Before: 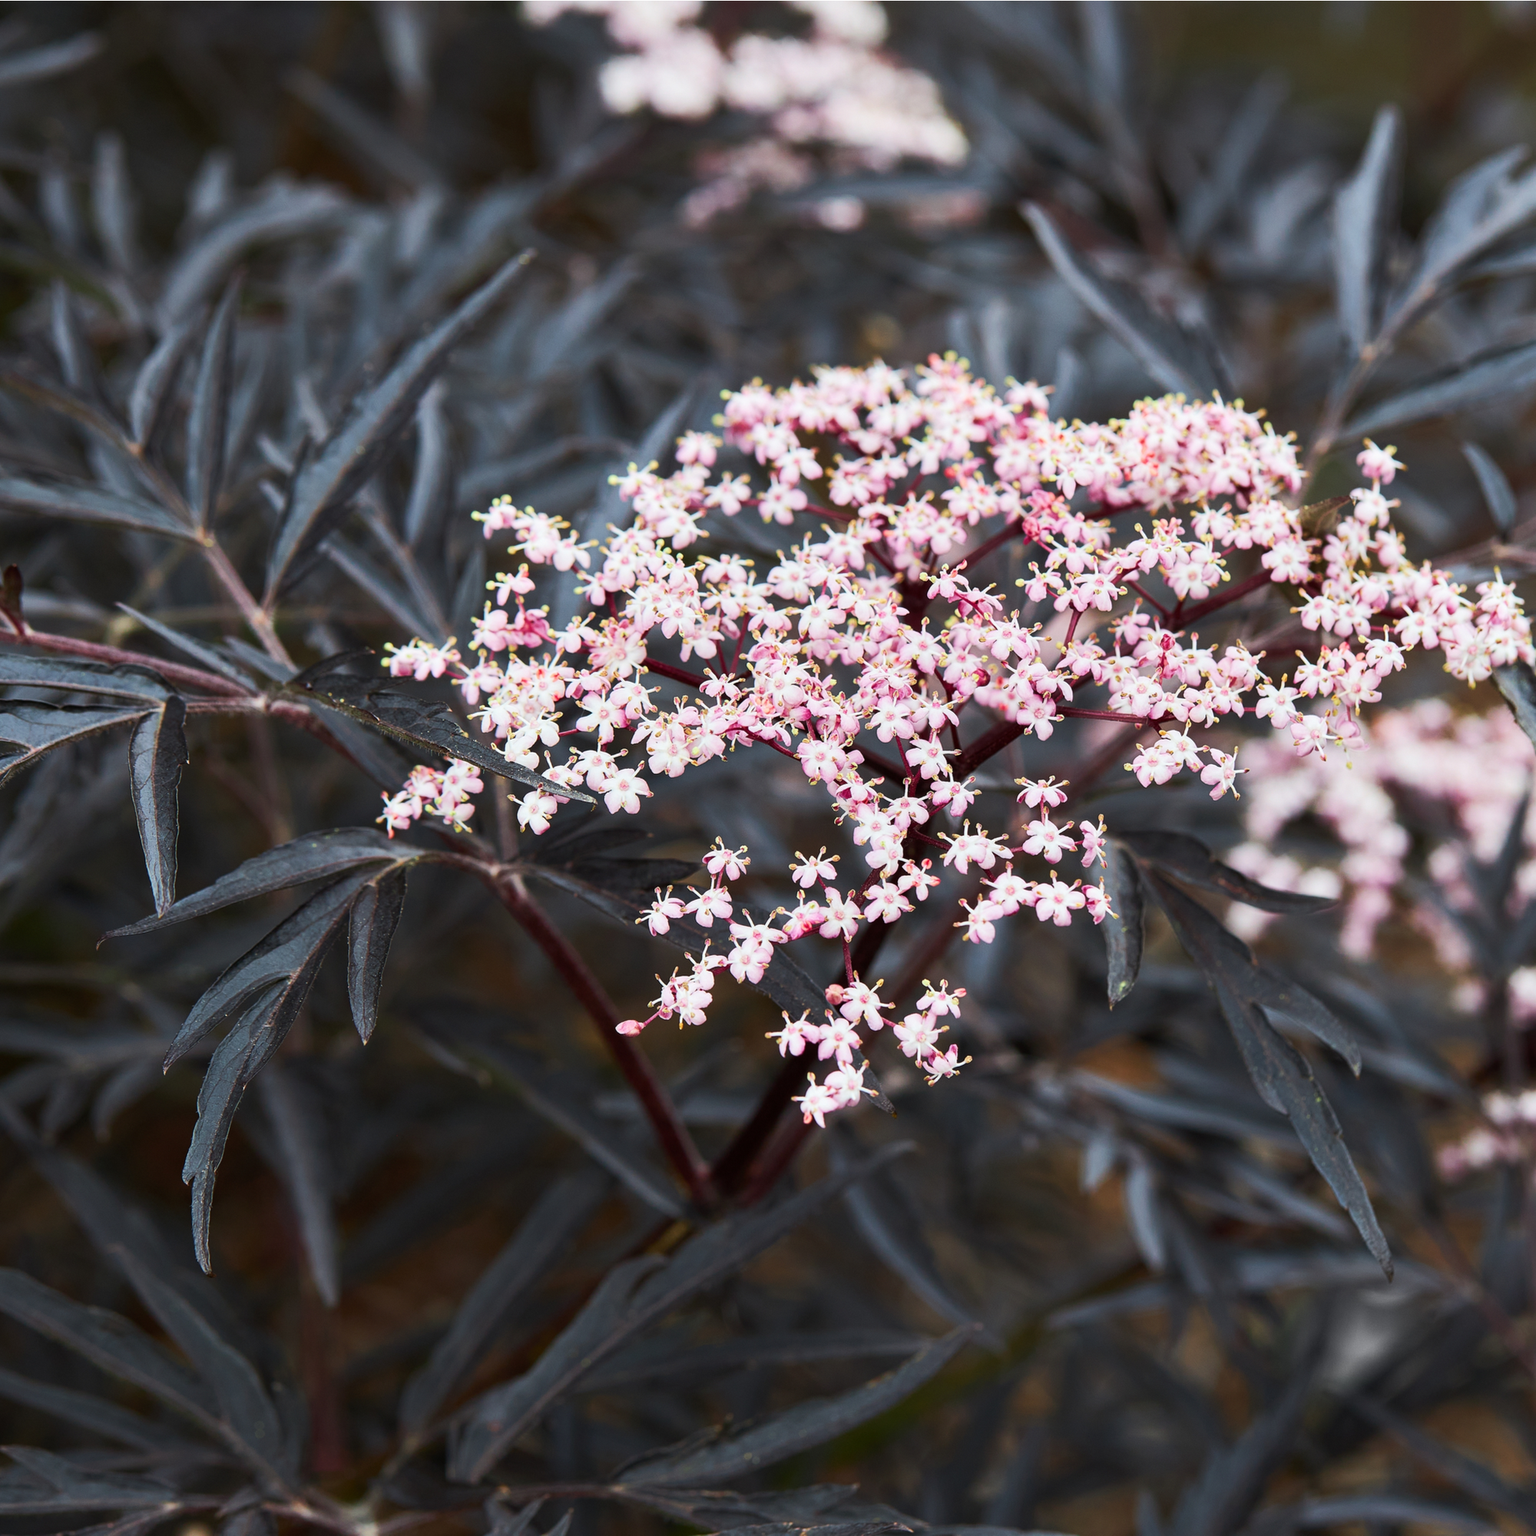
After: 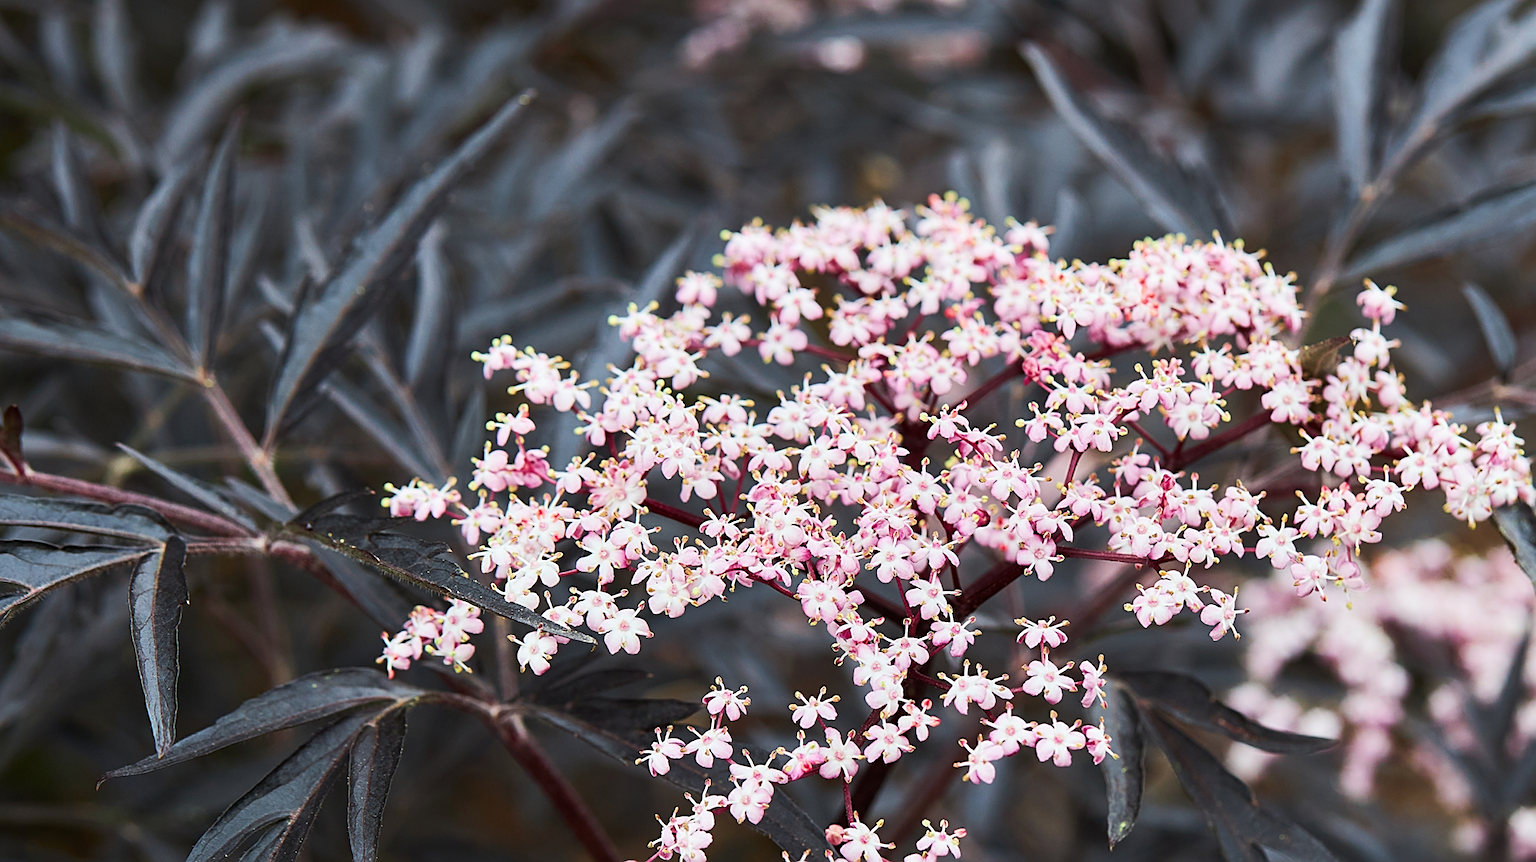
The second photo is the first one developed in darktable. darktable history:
color calibration: illuminant same as pipeline (D50), adaptation XYZ, x 0.346, y 0.358, temperature 5005.94 K
sharpen: on, module defaults
crop and rotate: top 10.427%, bottom 33.418%
